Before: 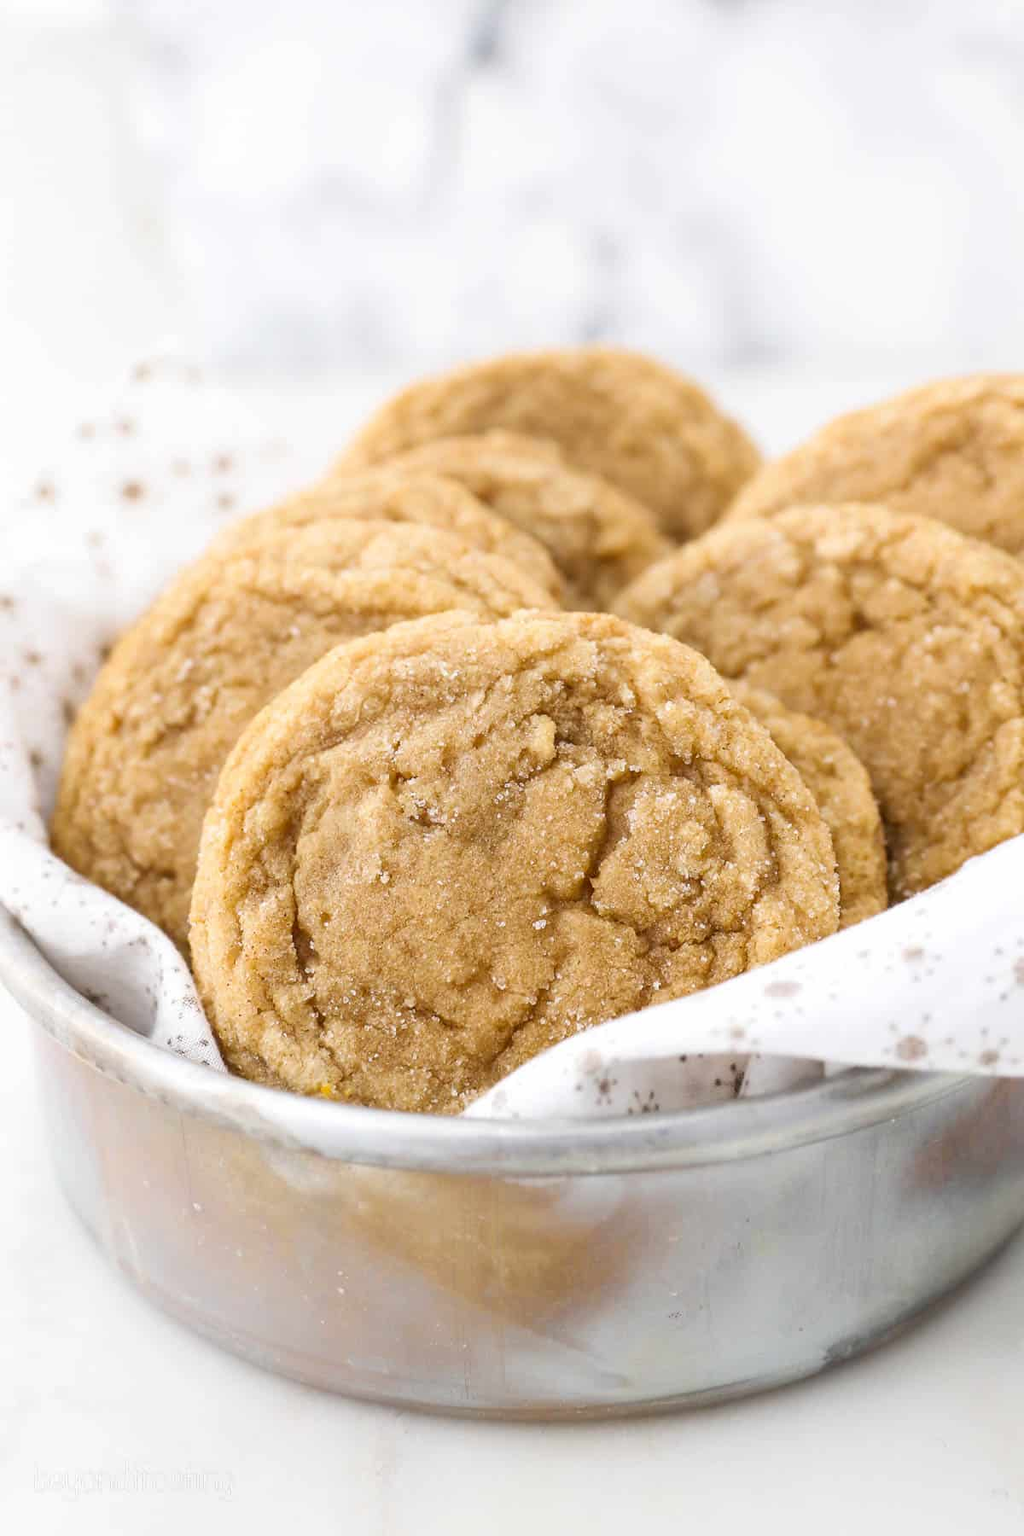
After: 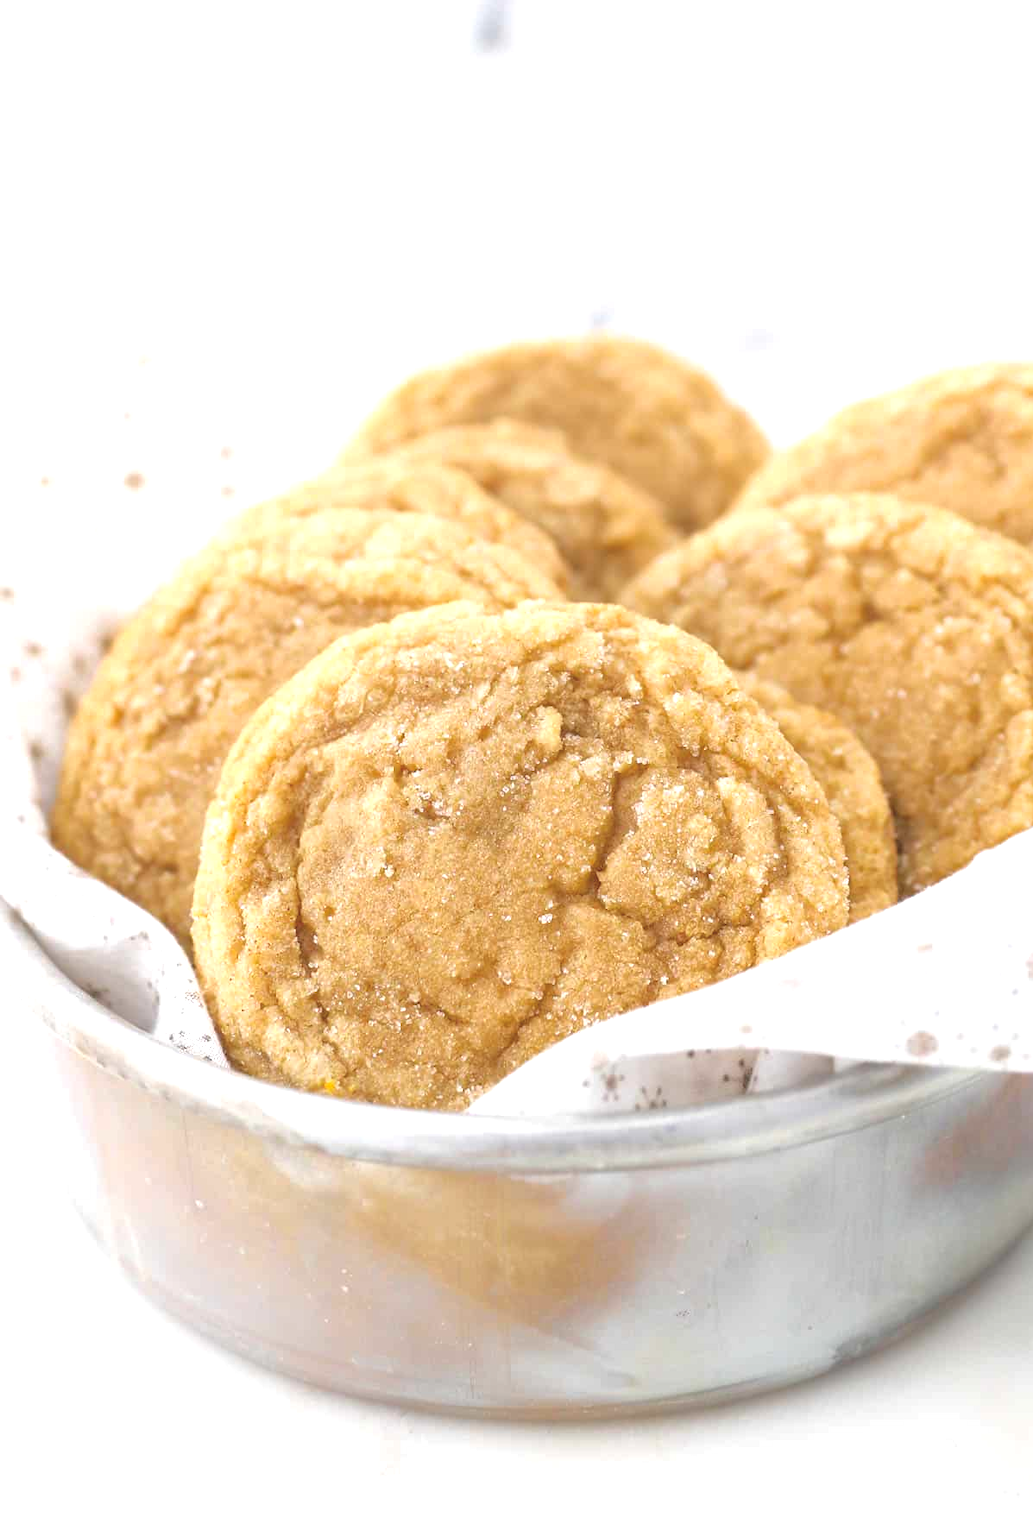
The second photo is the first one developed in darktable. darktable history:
crop: top 1.098%, right 0.103%
tone curve: curves: ch0 [(0, 0) (0.004, 0.008) (0.077, 0.156) (0.169, 0.29) (0.774, 0.774) (1, 1)], color space Lab, independent channels
exposure: exposure 0.463 EV, compensate highlight preservation false
